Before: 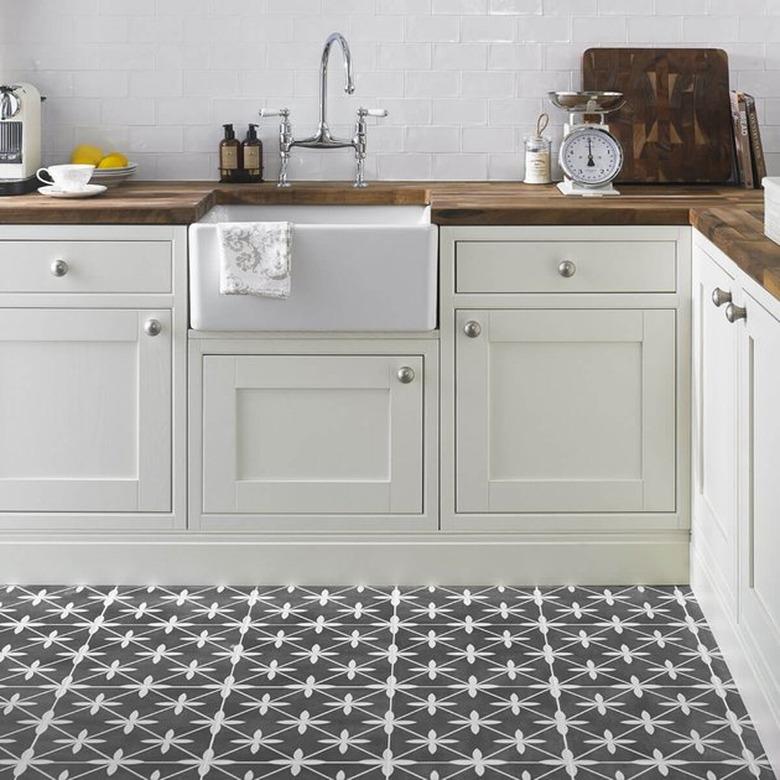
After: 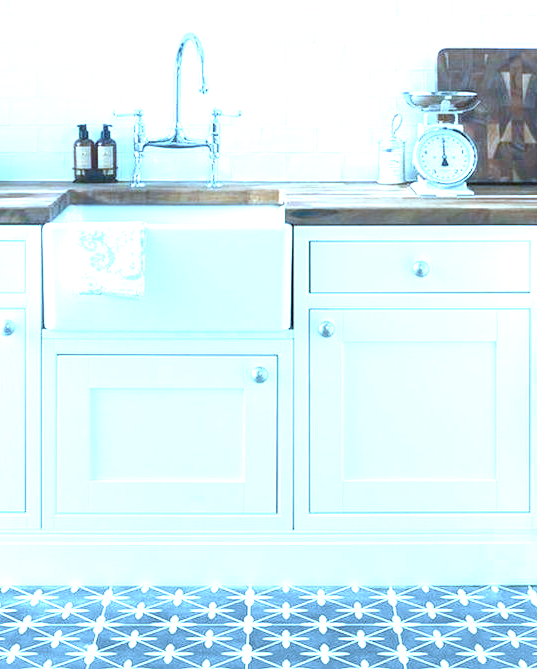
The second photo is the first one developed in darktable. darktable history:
exposure: black level correction 0.001, exposure 1.998 EV, compensate exposure bias true, compensate highlight preservation false
color calibration: illuminant custom, x 0.432, y 0.394, temperature 3137.03 K
crop: left 18.774%, right 12.375%, bottom 14.193%
